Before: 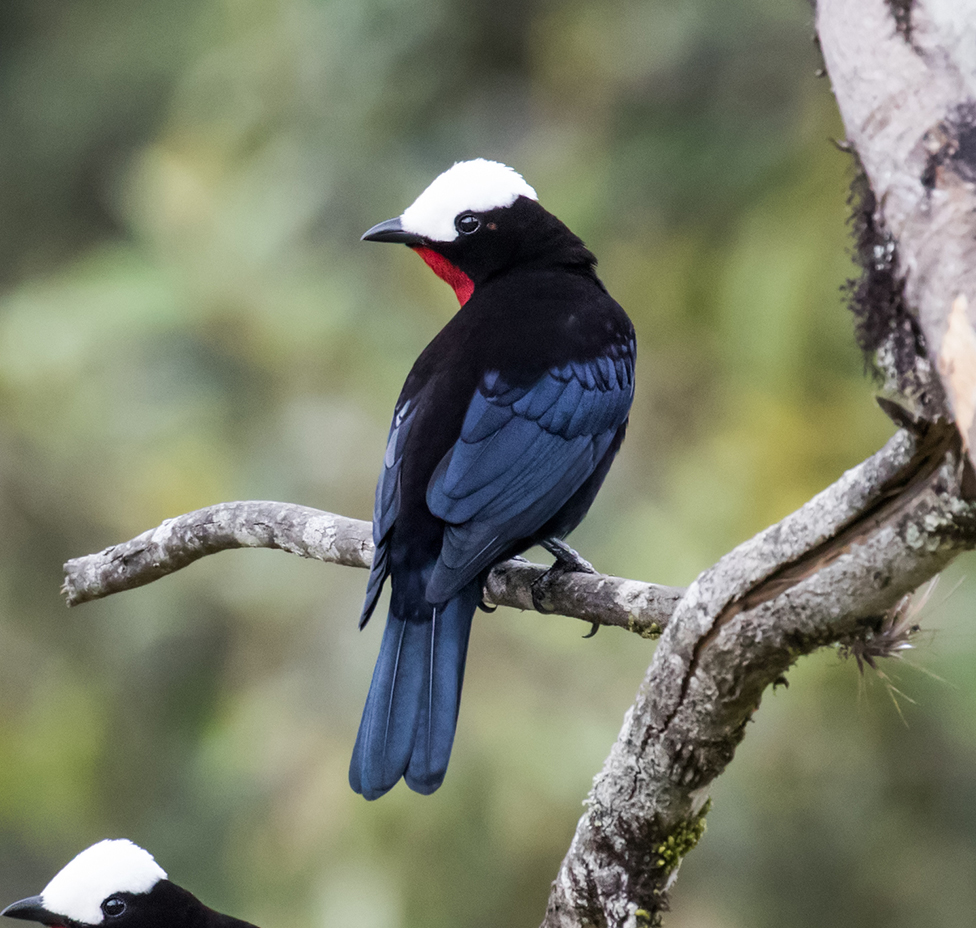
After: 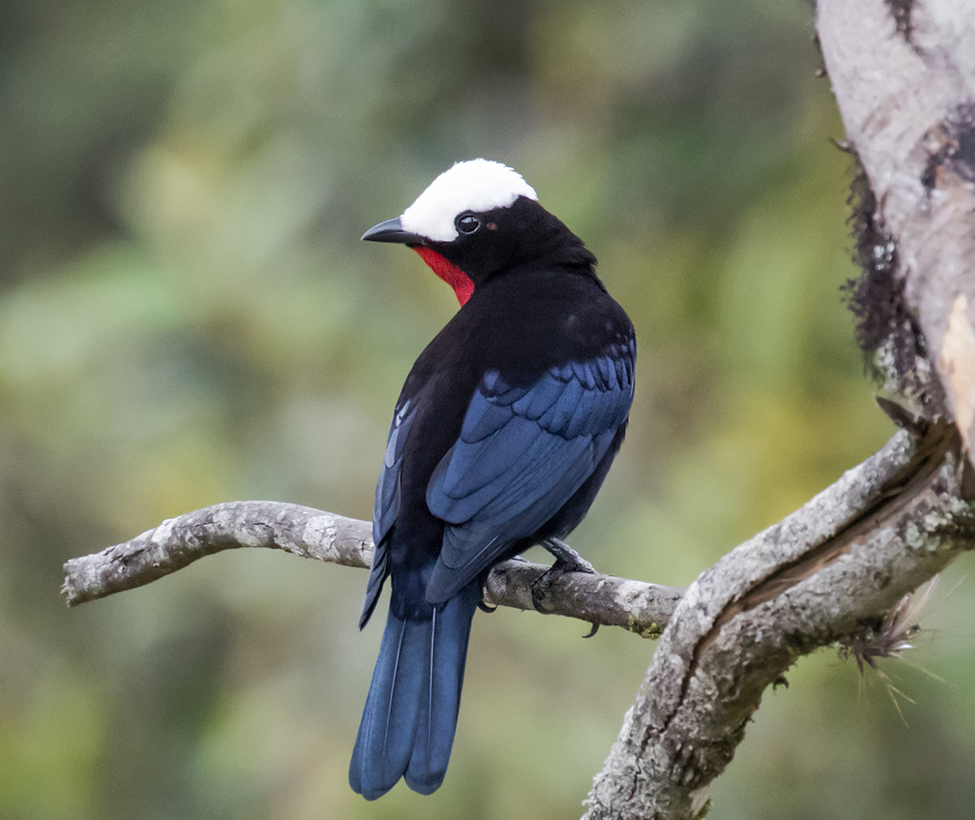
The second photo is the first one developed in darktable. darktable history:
crop and rotate: top 0%, bottom 11.568%
shadows and highlights: on, module defaults
